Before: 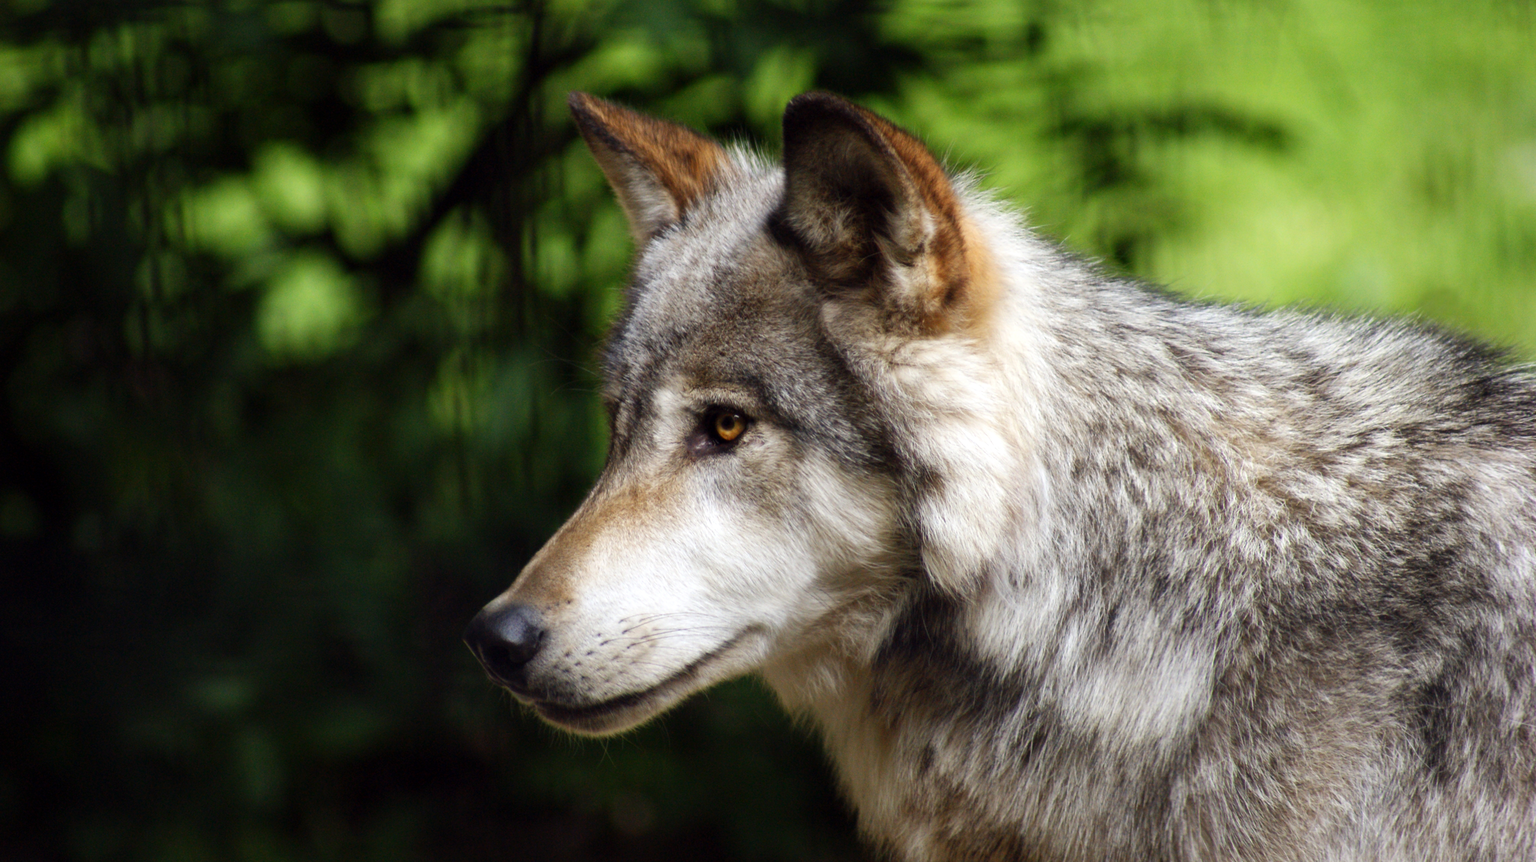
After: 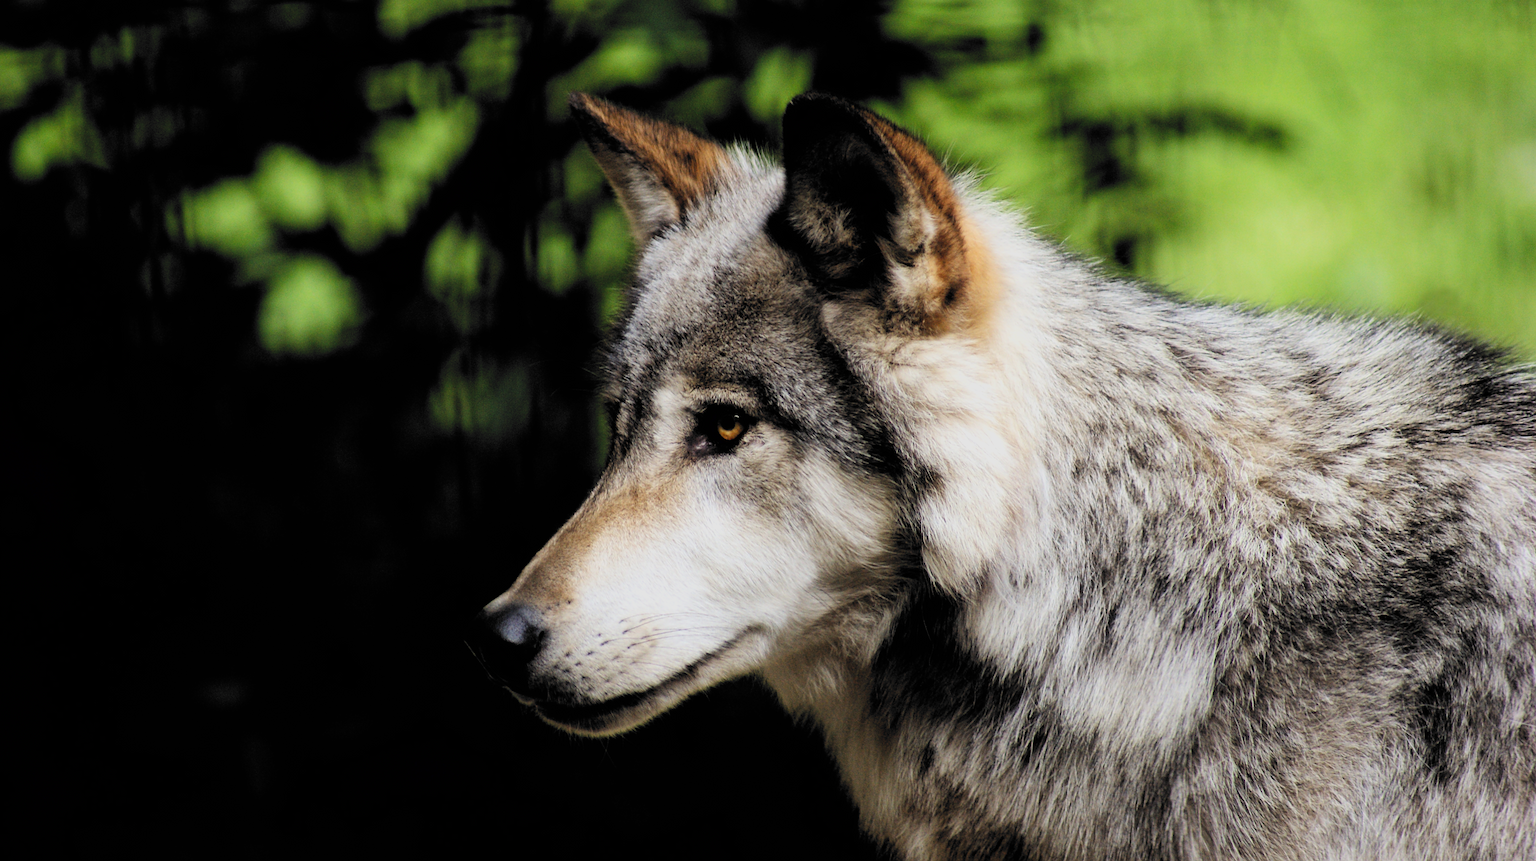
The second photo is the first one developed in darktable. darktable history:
filmic rgb: black relative exposure -5.07 EV, white relative exposure 3.98 EV, hardness 2.9, contrast 1.299, highlights saturation mix -31.45%, color science v6 (2022)
sharpen: on, module defaults
